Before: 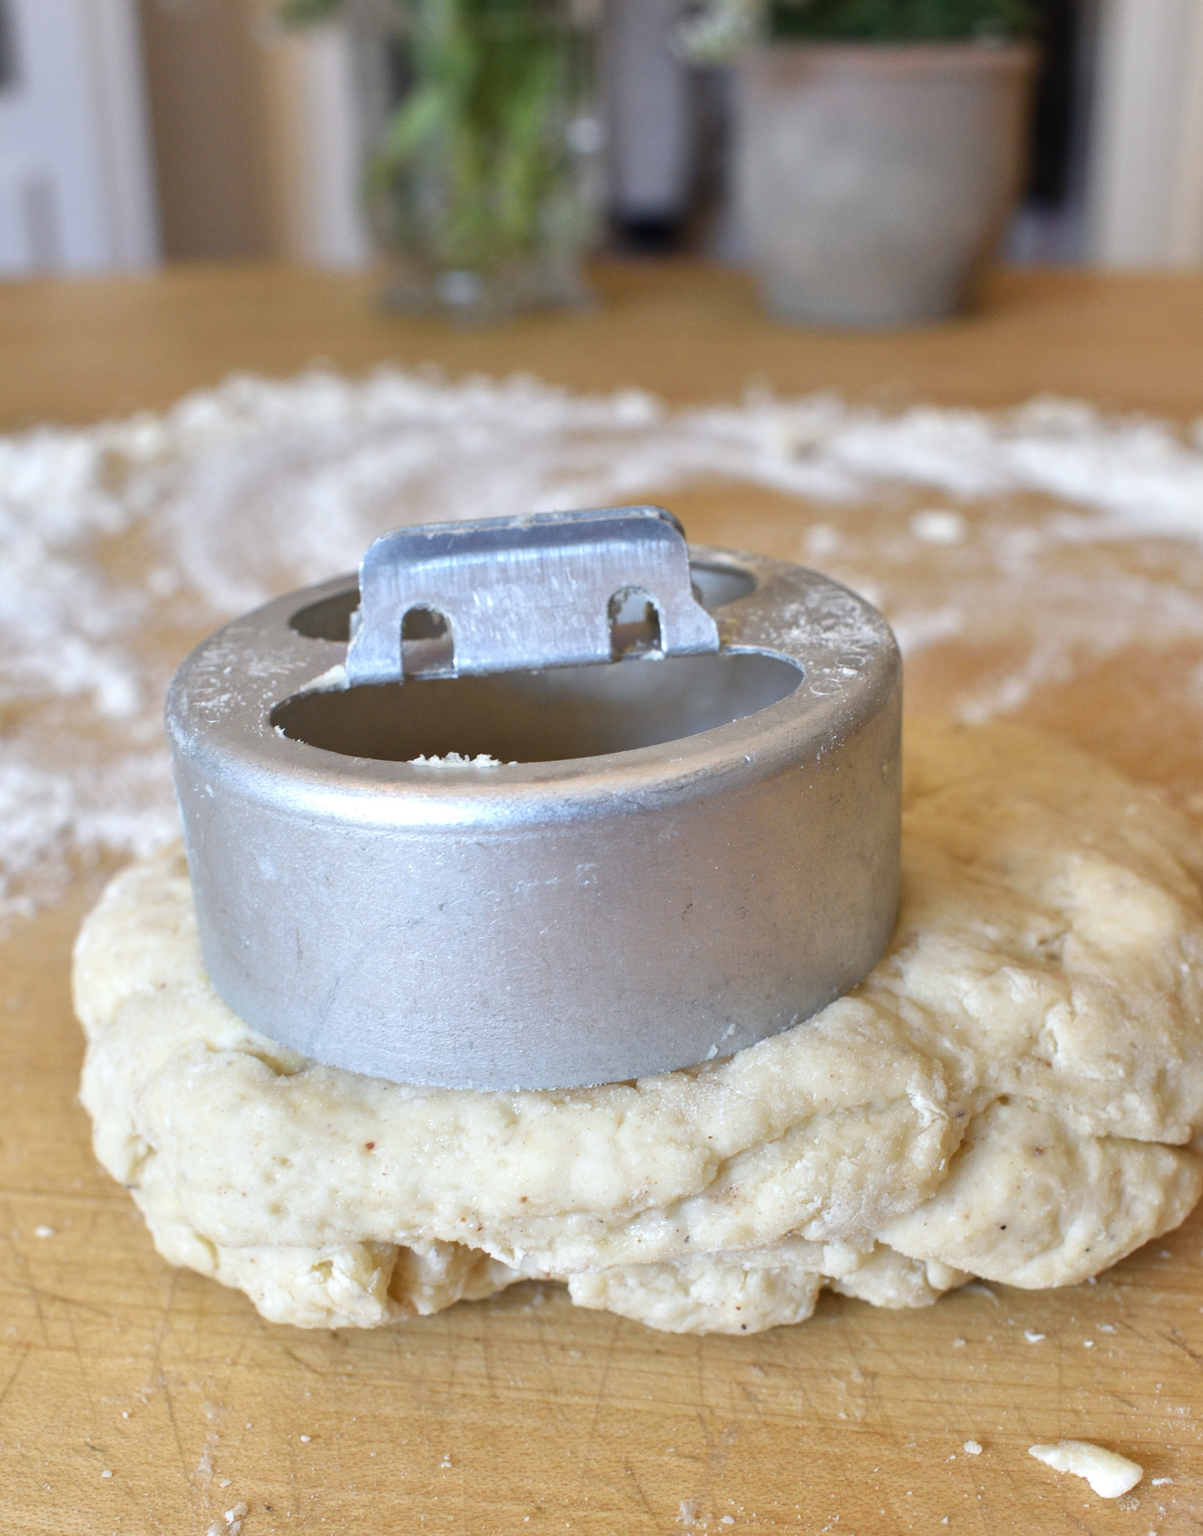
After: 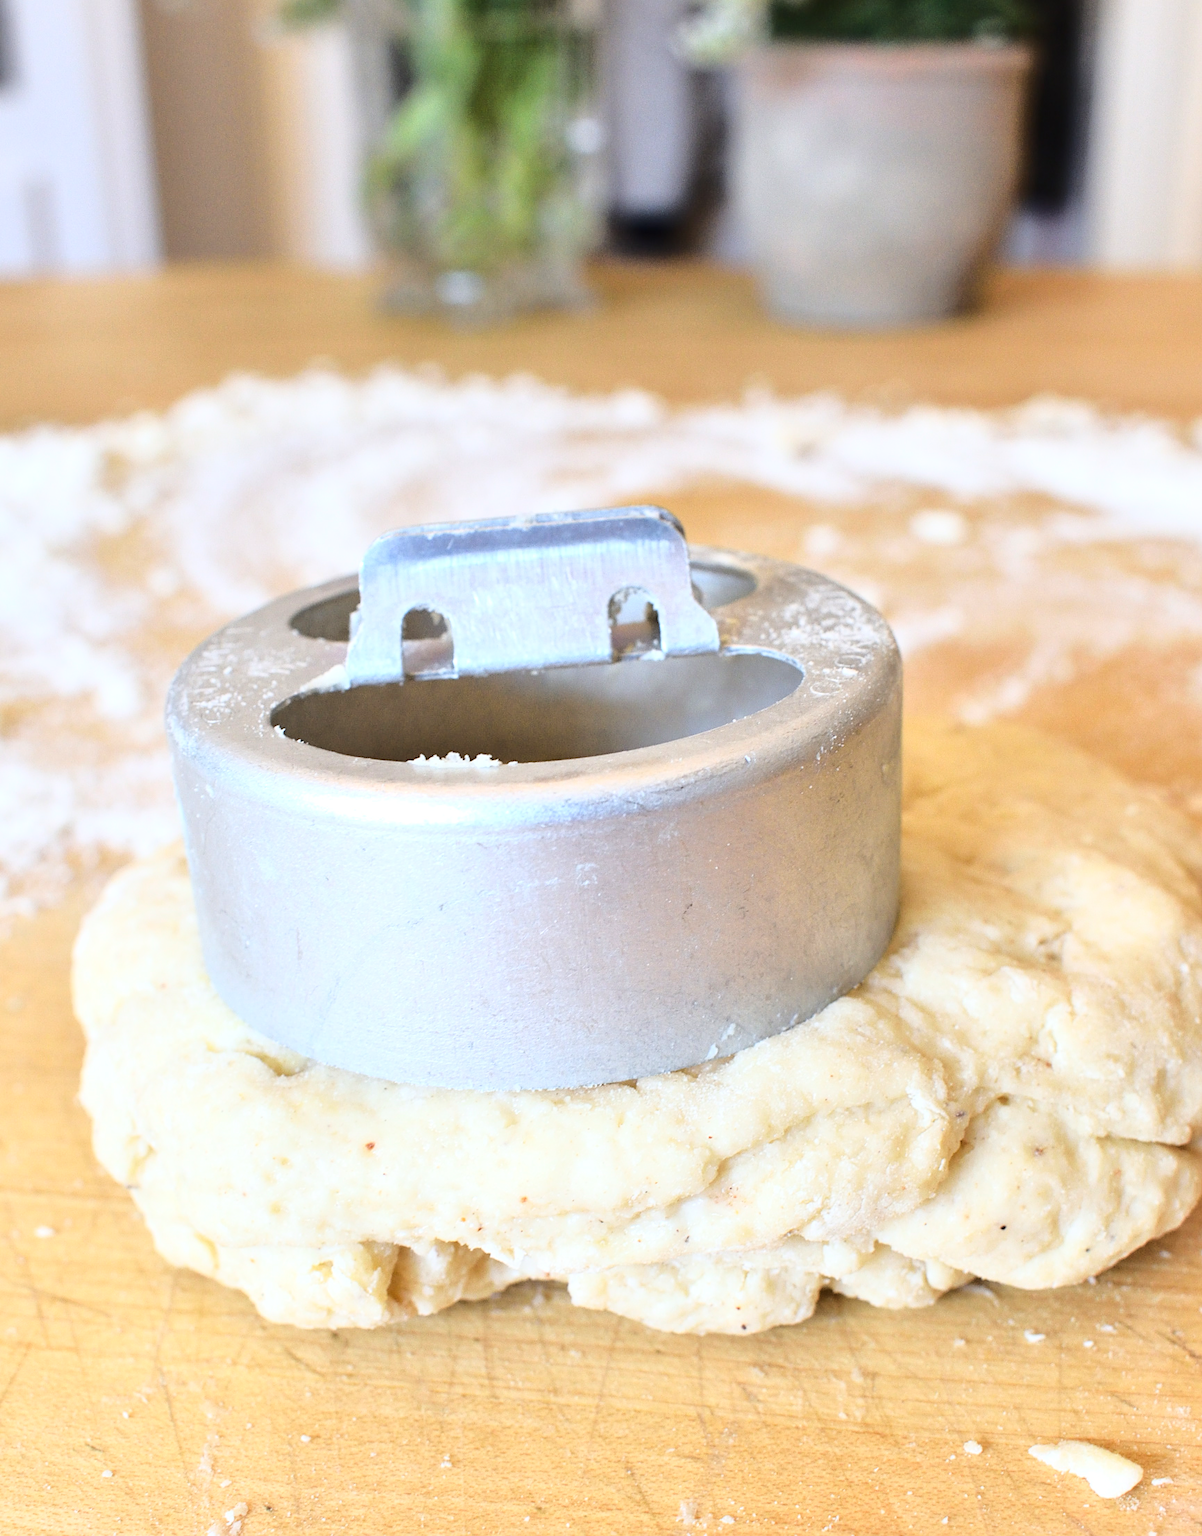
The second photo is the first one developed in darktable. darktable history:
sharpen: amount 0.214
base curve: curves: ch0 [(0, 0) (0.032, 0.037) (0.105, 0.228) (0.435, 0.76) (0.856, 0.983) (1, 1)]
